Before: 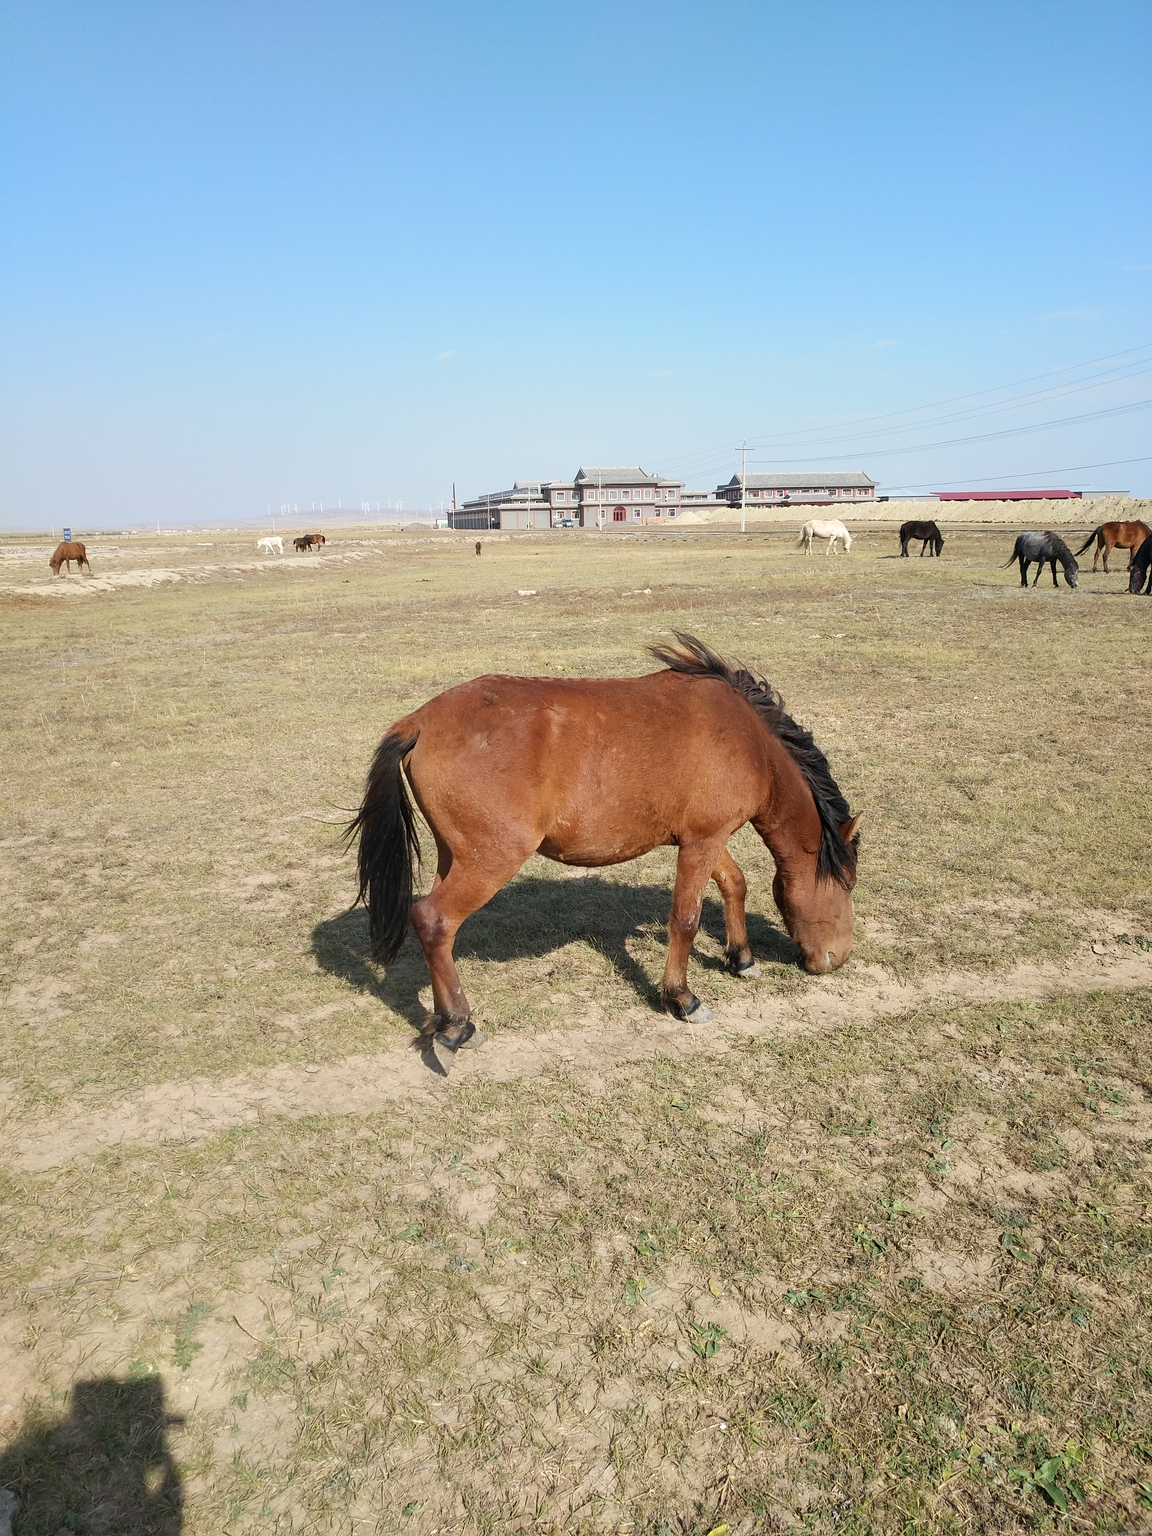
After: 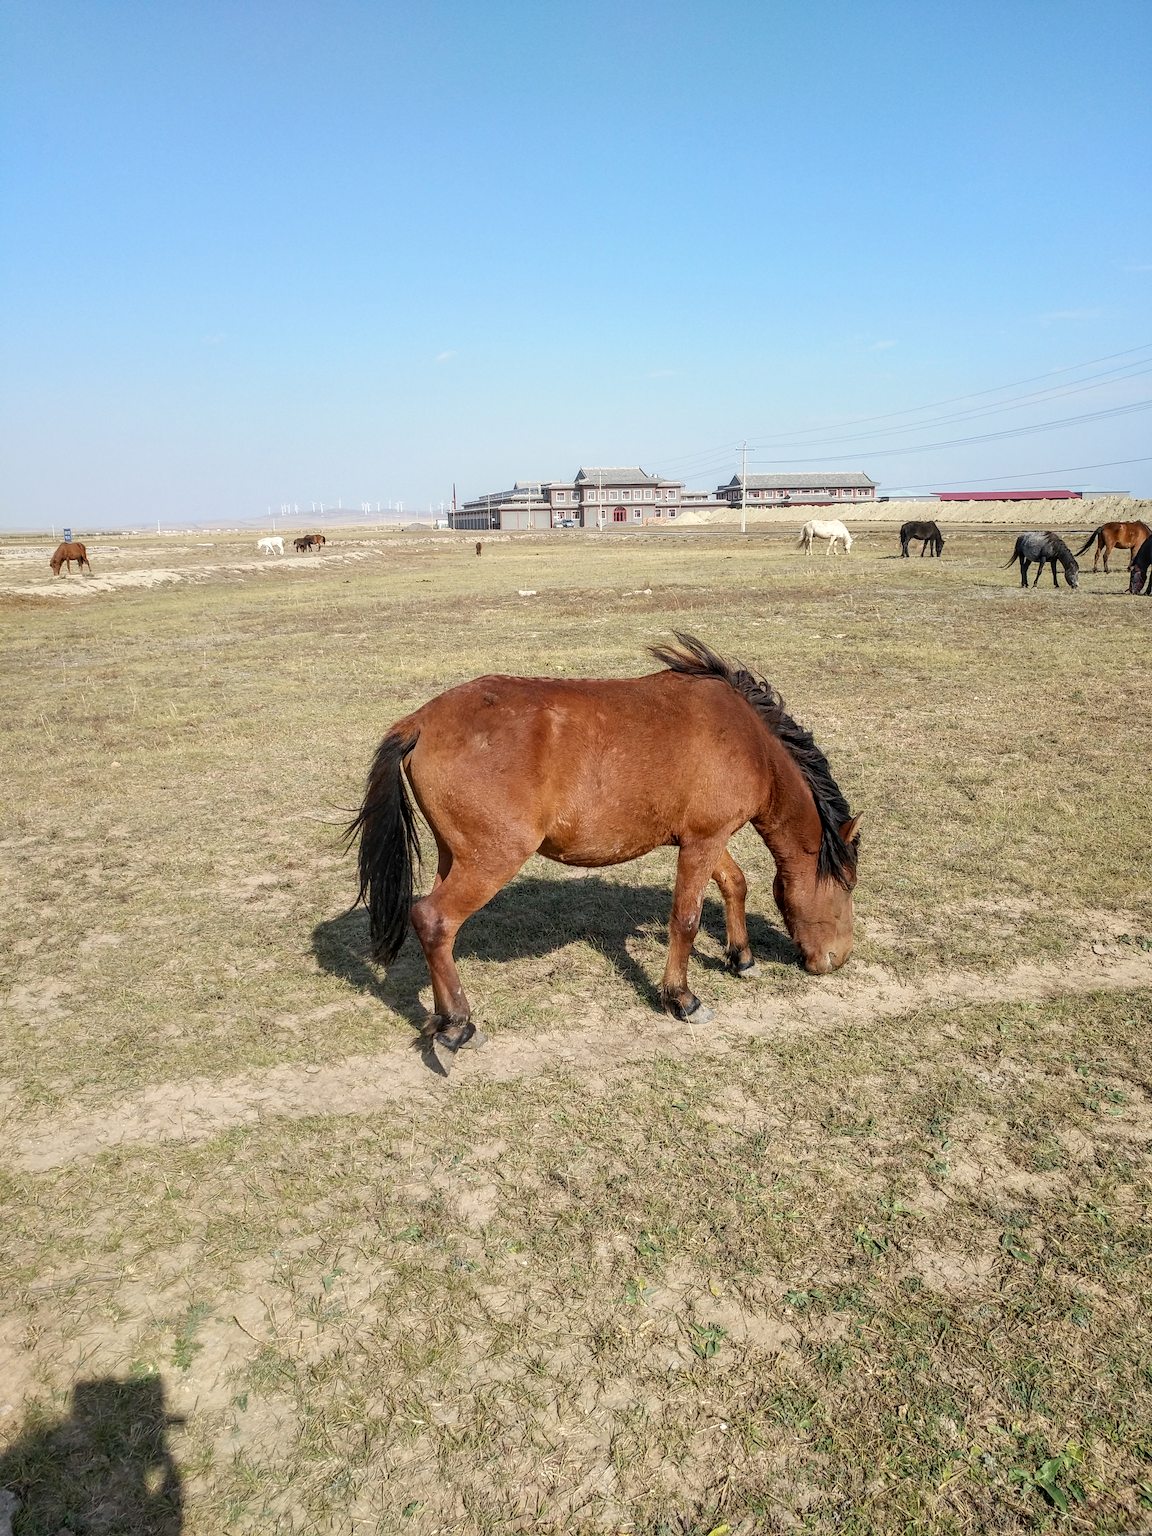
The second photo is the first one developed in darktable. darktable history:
local contrast: highlights 6%, shadows 5%, detail 134%
exposure: black level correction 0.005, exposure 0.002 EV, compensate exposure bias true, compensate highlight preservation false
